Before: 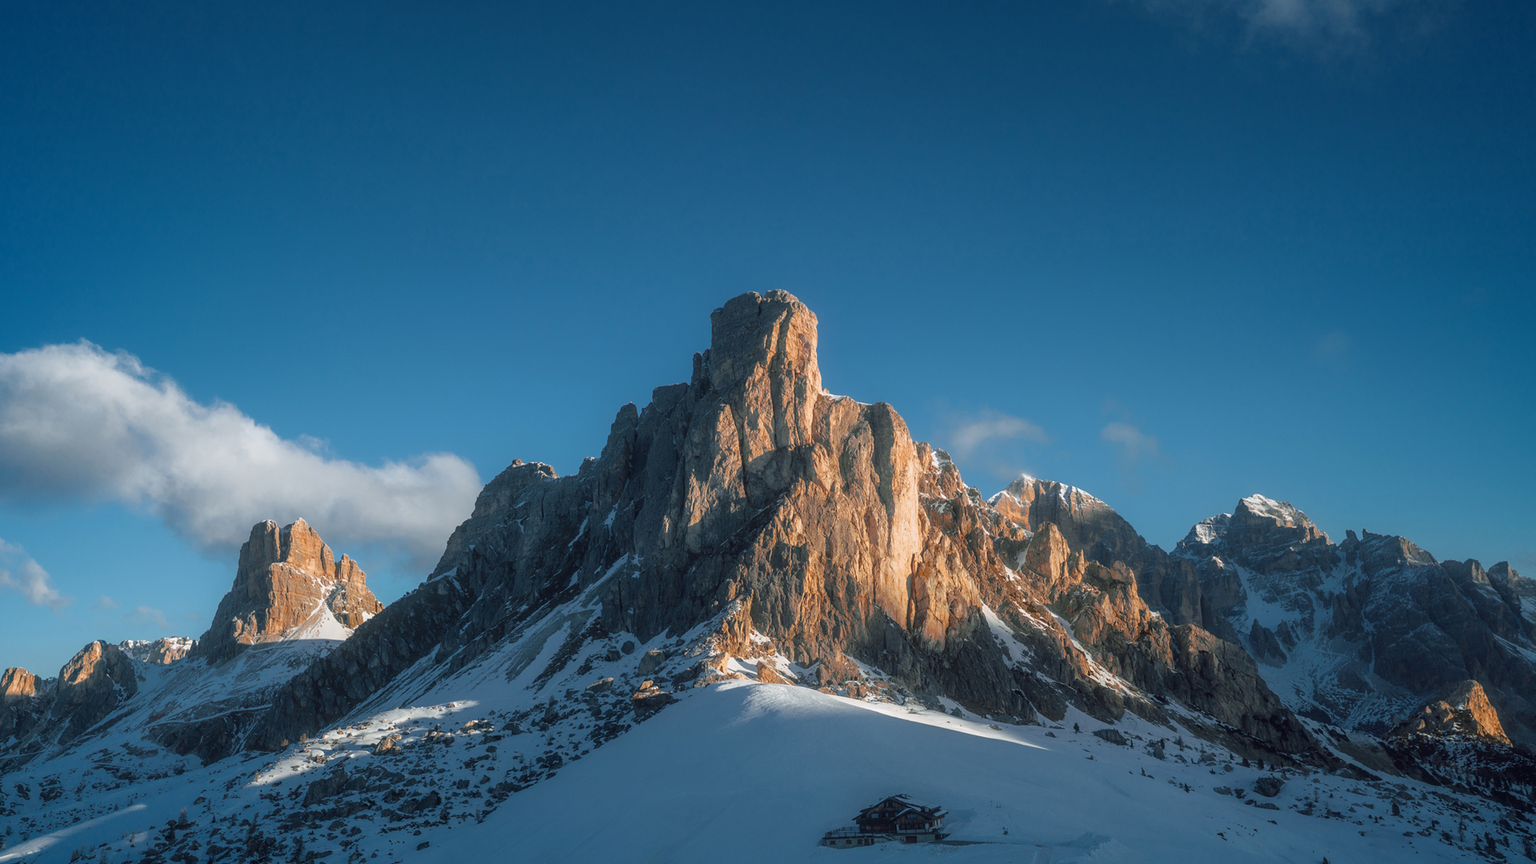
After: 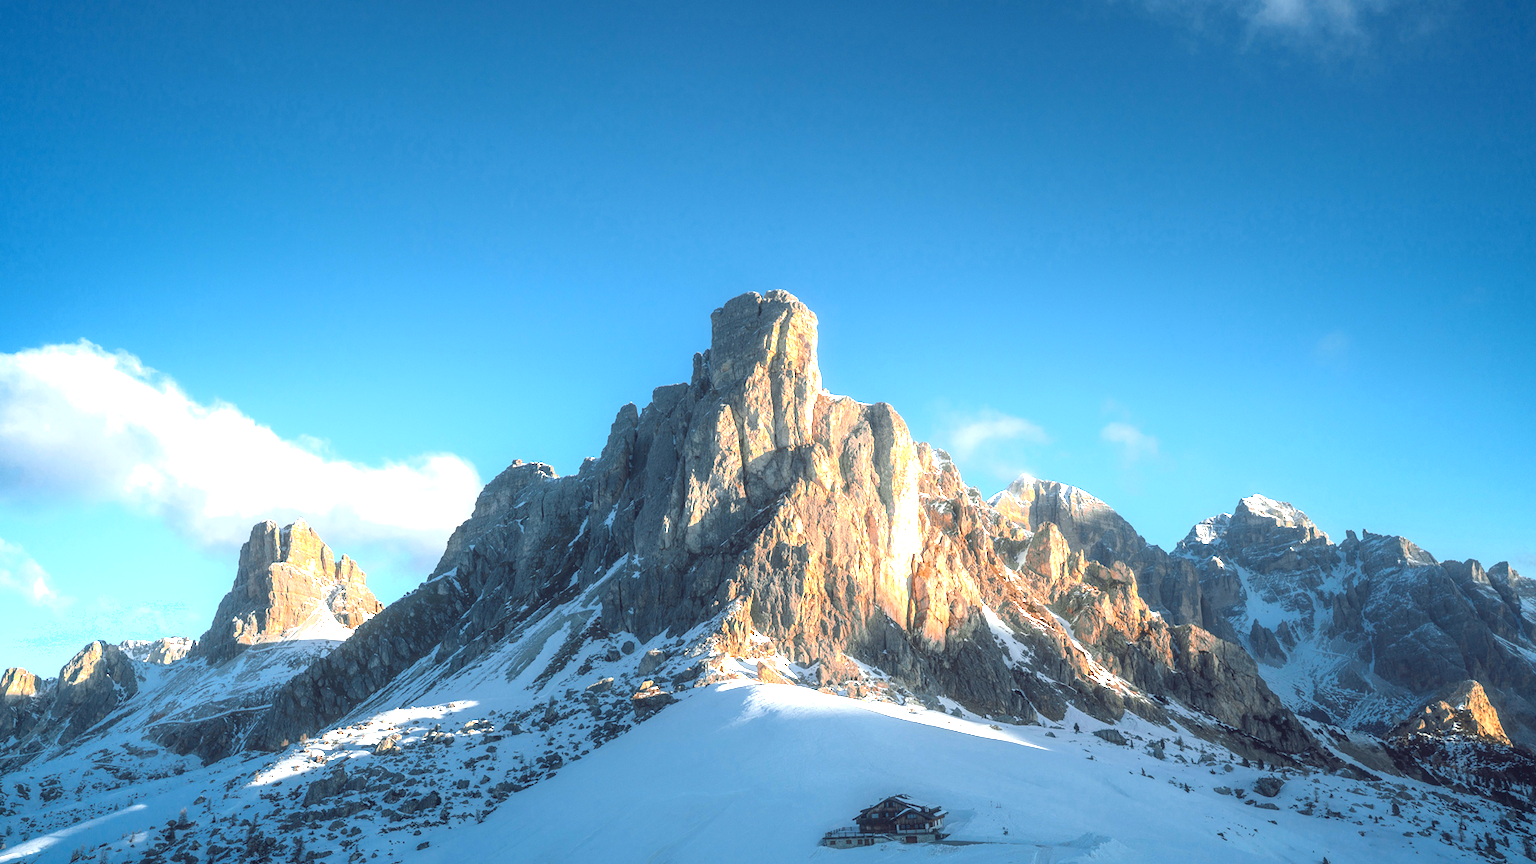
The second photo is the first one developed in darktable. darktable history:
local contrast: mode bilateral grid, contrast 100, coarseness 99, detail 90%, midtone range 0.2
exposure: black level correction 0, exposure 1.543 EV, compensate highlight preservation false
shadows and highlights: shadows -1.11, highlights 41.86
